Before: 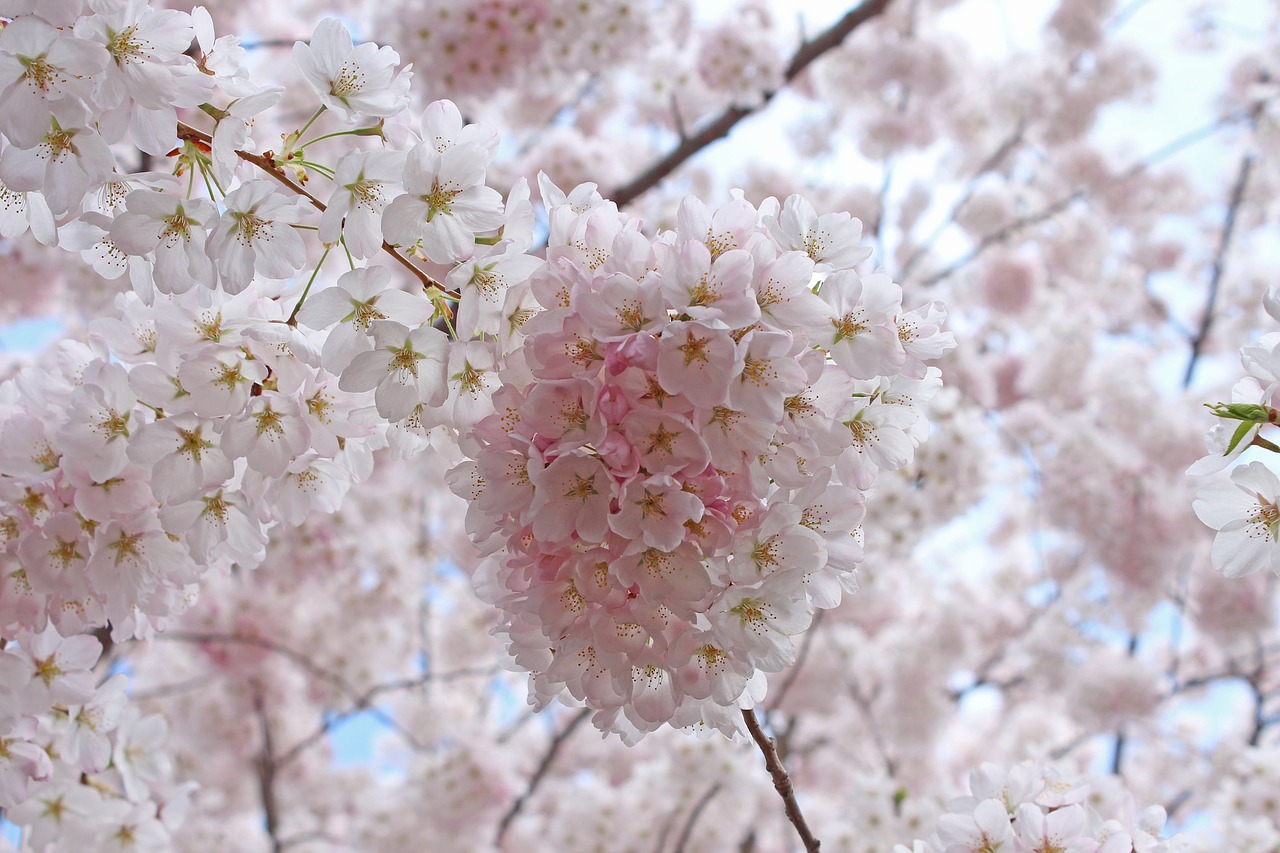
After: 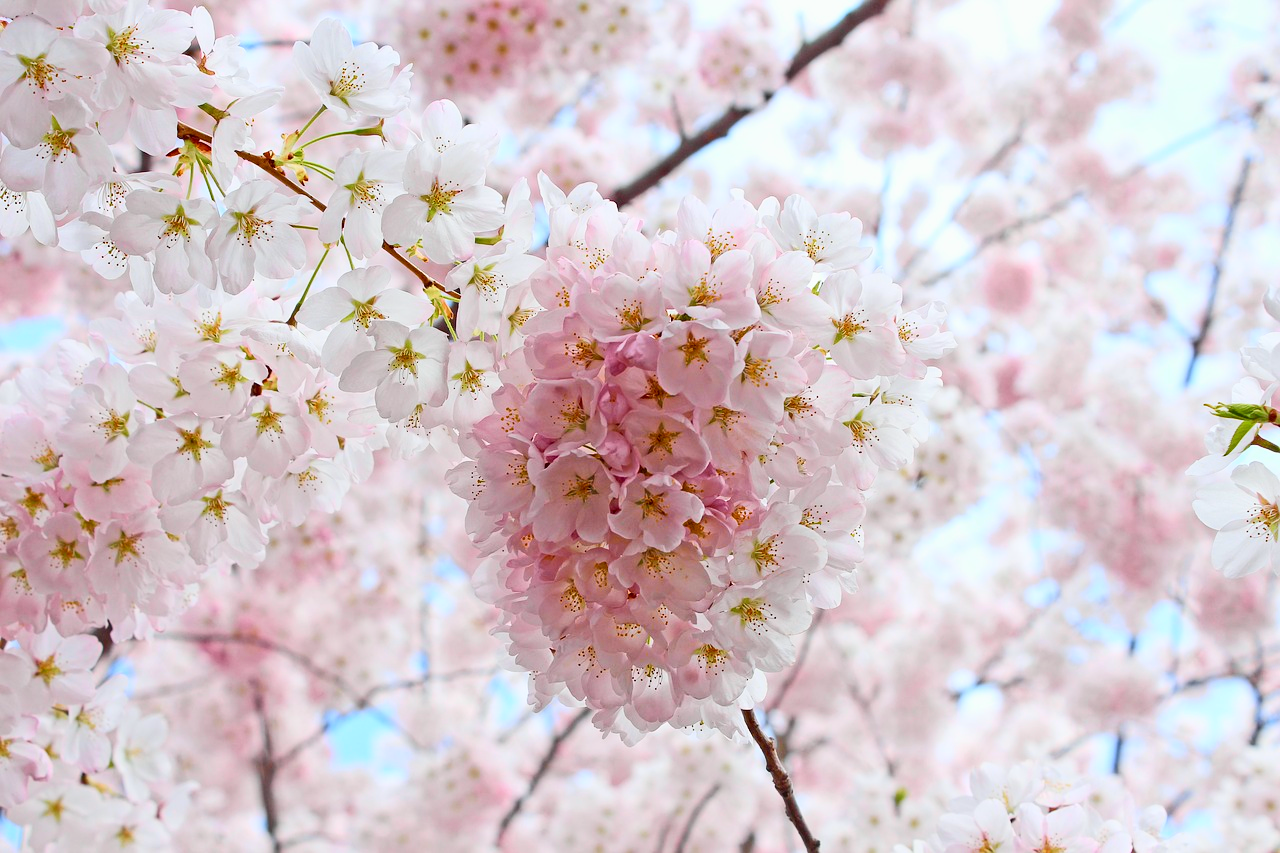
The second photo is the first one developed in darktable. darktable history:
tone curve: curves: ch0 [(0, 0.021) (0.148, 0.076) (0.232, 0.191) (0.398, 0.423) (0.572, 0.672) (0.705, 0.812) (0.877, 0.931) (0.99, 0.987)]; ch1 [(0, 0) (0.377, 0.325) (0.493, 0.486) (0.508, 0.502) (0.515, 0.514) (0.554, 0.586) (0.623, 0.658) (0.701, 0.704) (0.778, 0.751) (1, 1)]; ch2 [(0, 0) (0.431, 0.398) (0.485, 0.486) (0.495, 0.498) (0.511, 0.507) (0.58, 0.66) (0.679, 0.757) (0.749, 0.829) (1, 0.991)], color space Lab, independent channels
